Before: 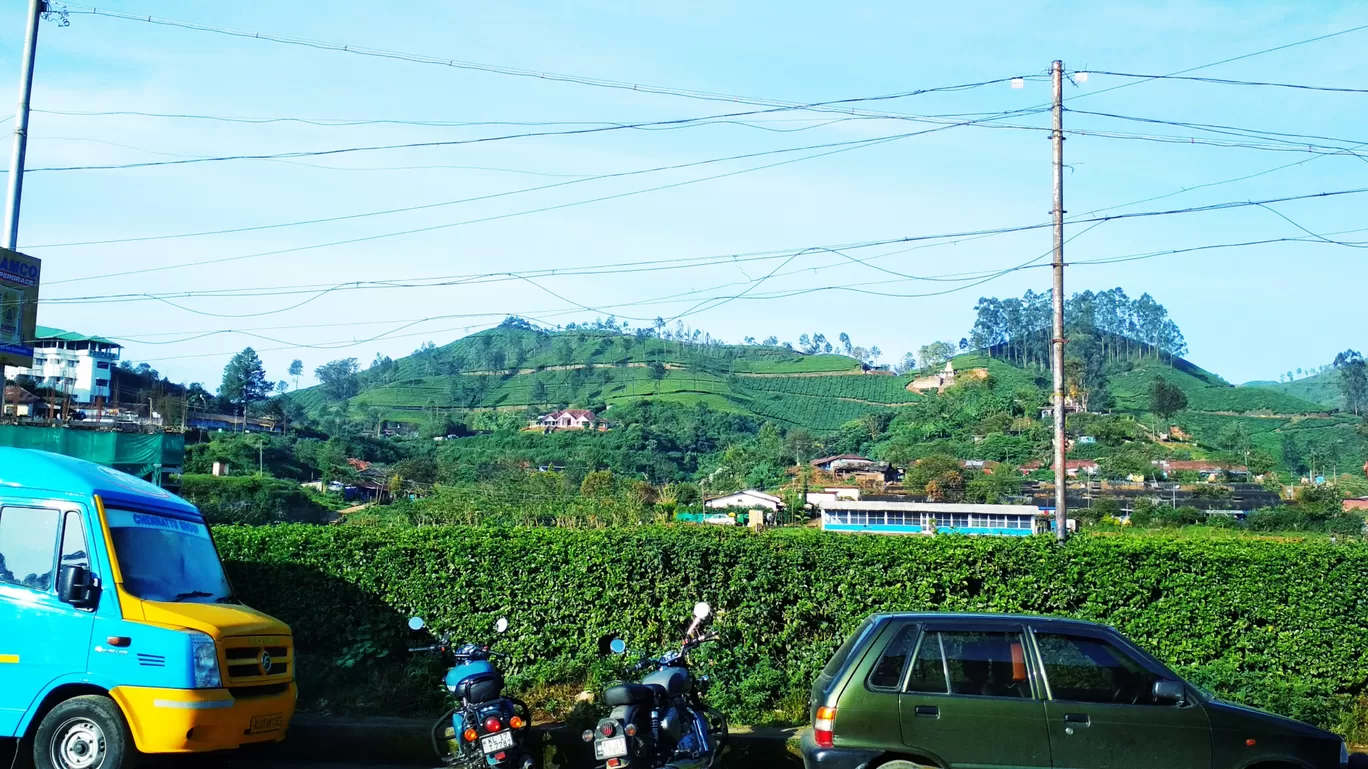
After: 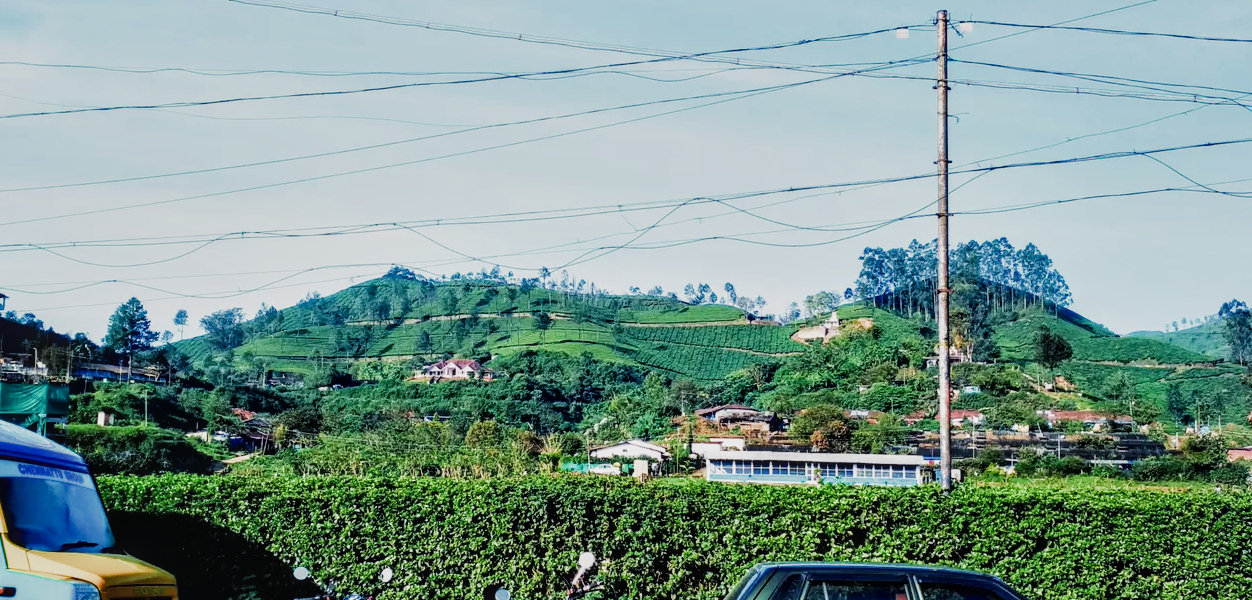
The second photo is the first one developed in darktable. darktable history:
local contrast: detail 117%
contrast equalizer: y [[0.6 ×6], [0.55 ×6], [0 ×6], [0 ×6], [0 ×6]]
crop: left 8.454%, top 6.616%, bottom 15.294%
filmic rgb: black relative exposure -7.97 EV, white relative exposure 3.93 EV, hardness 4.26, add noise in highlights 0.001, color science v3 (2019), use custom middle-gray values true, contrast in highlights soft
exposure: exposure 0.028 EV, compensate highlight preservation false
